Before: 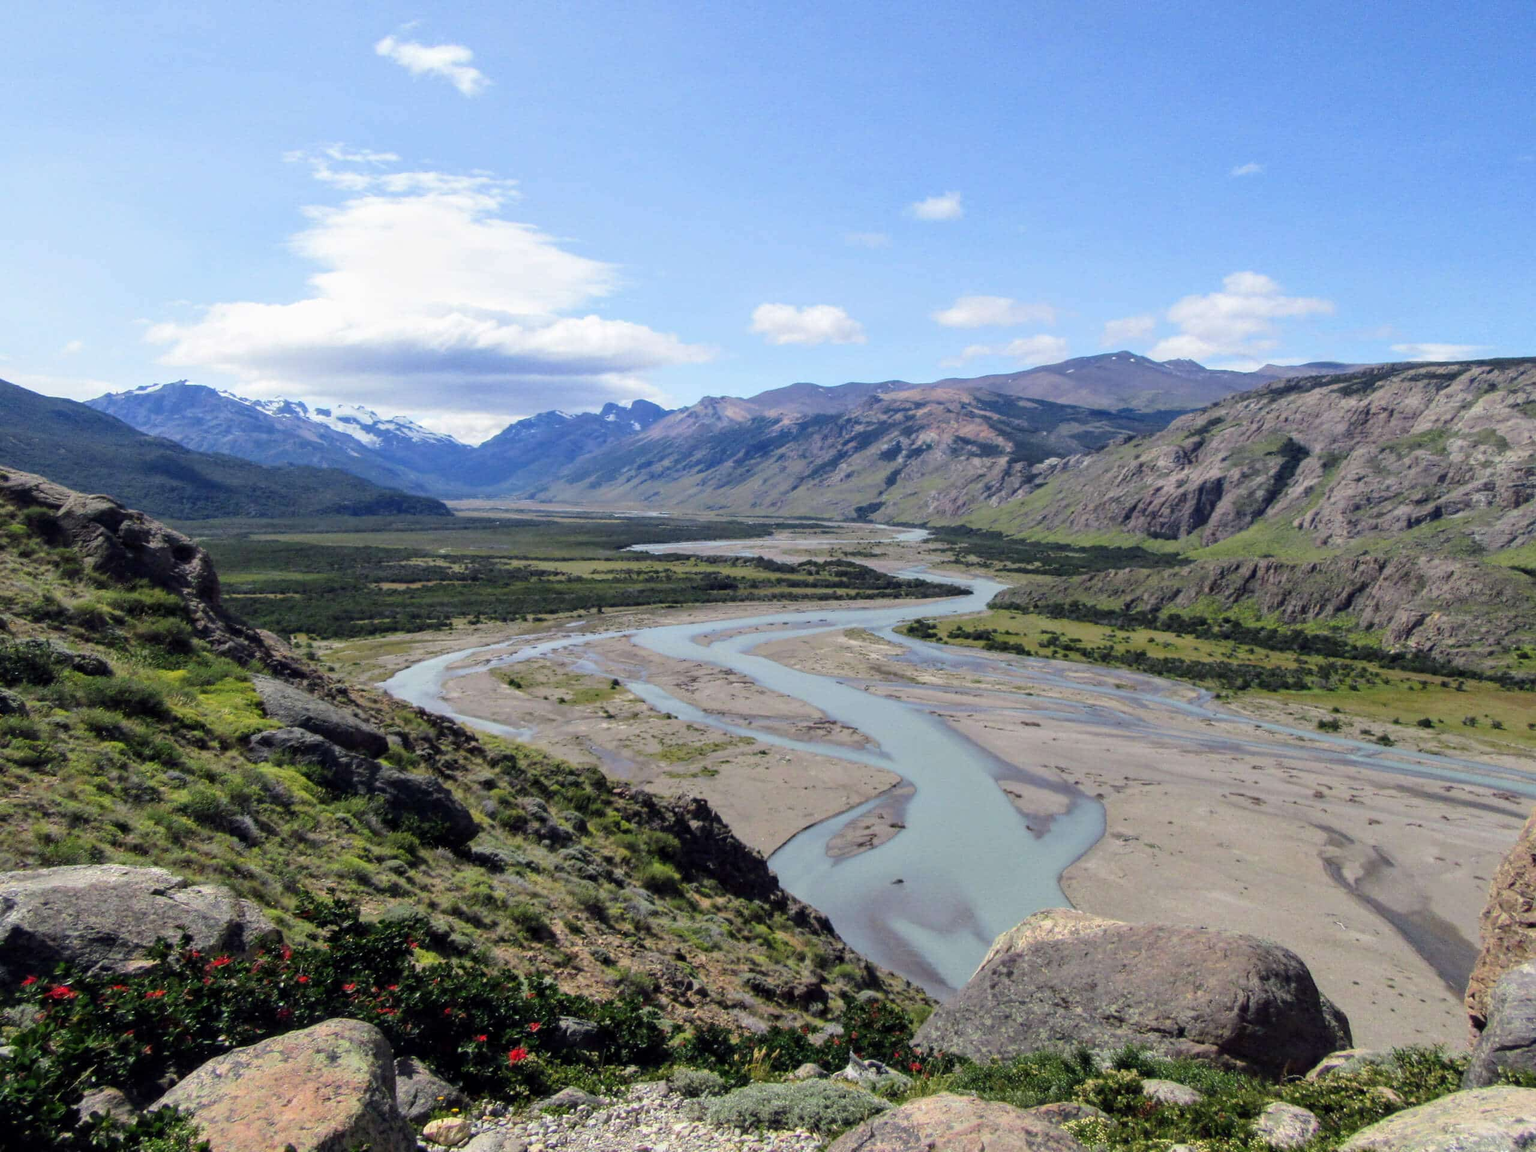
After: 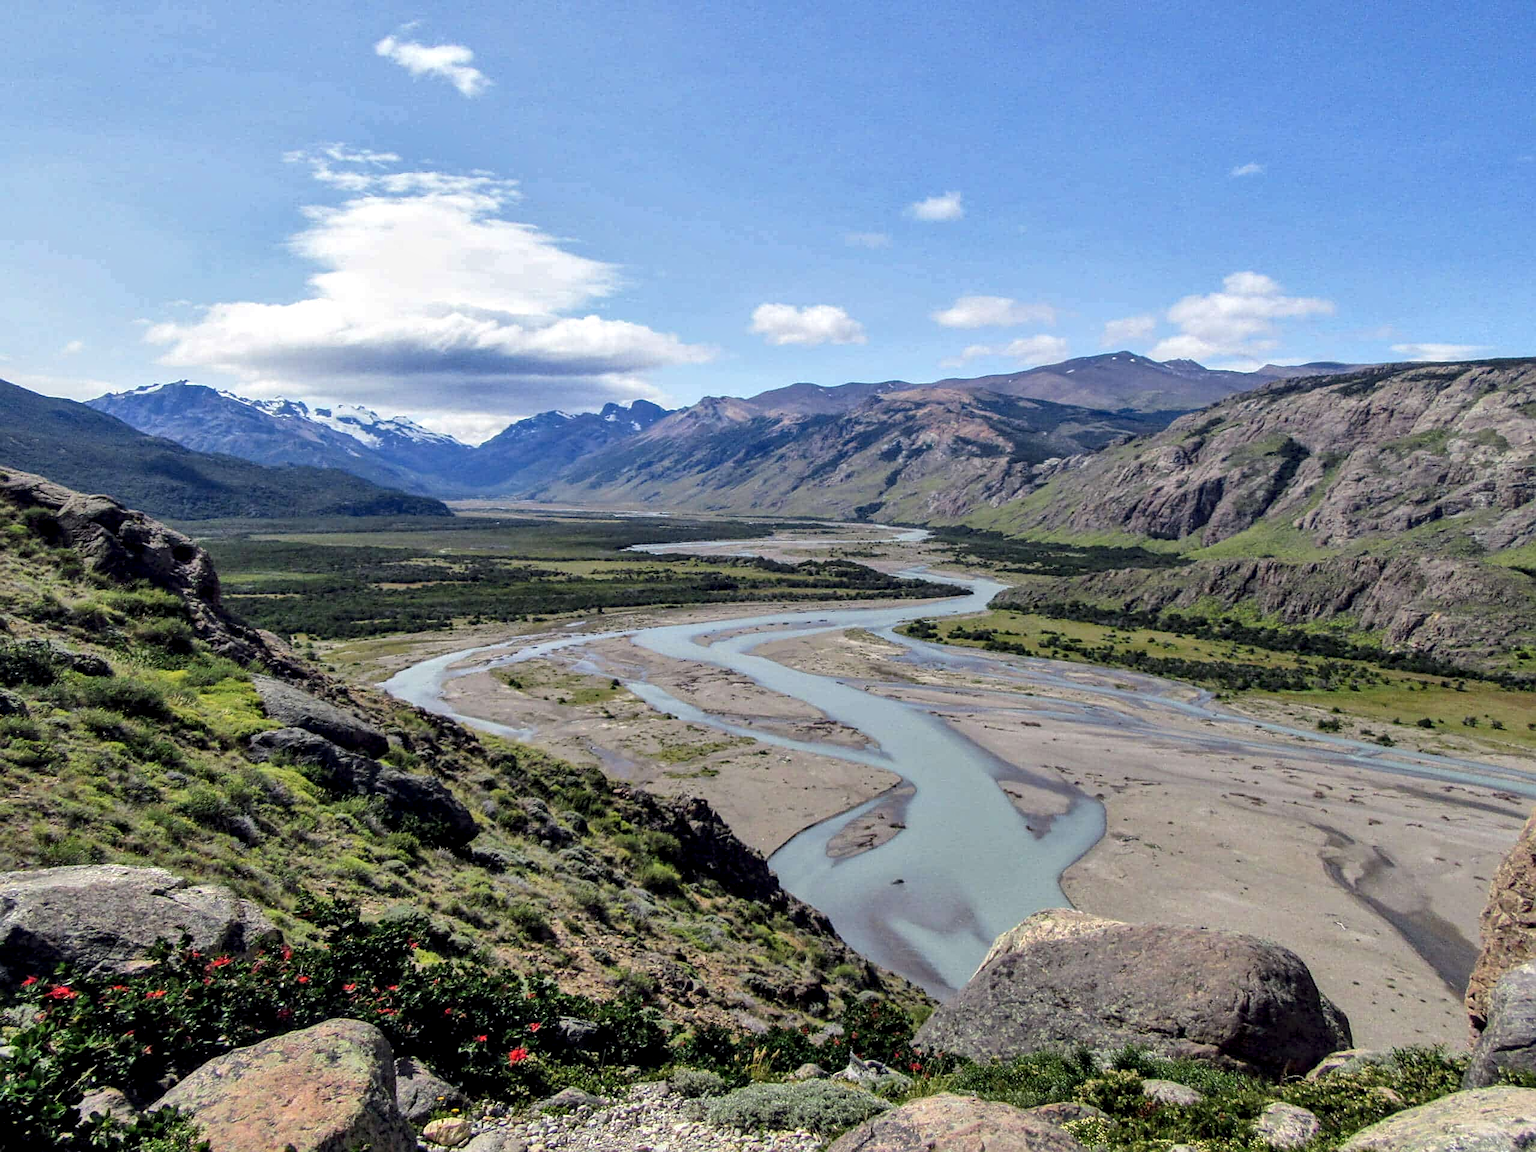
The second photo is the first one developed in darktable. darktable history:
sharpen: on, module defaults
shadows and highlights: low approximation 0.01, soften with gaussian
local contrast: shadows 91%, midtone range 0.498
